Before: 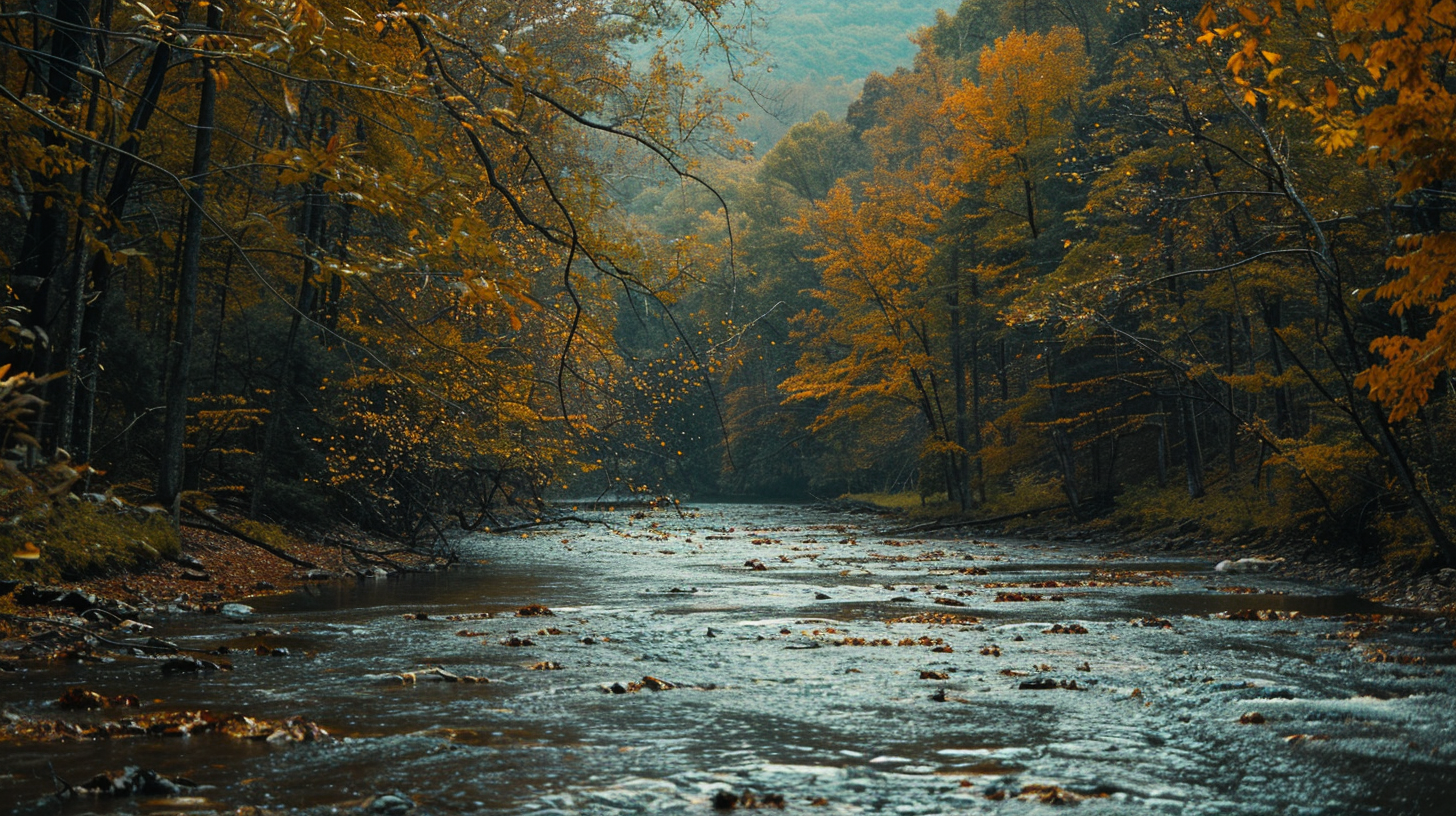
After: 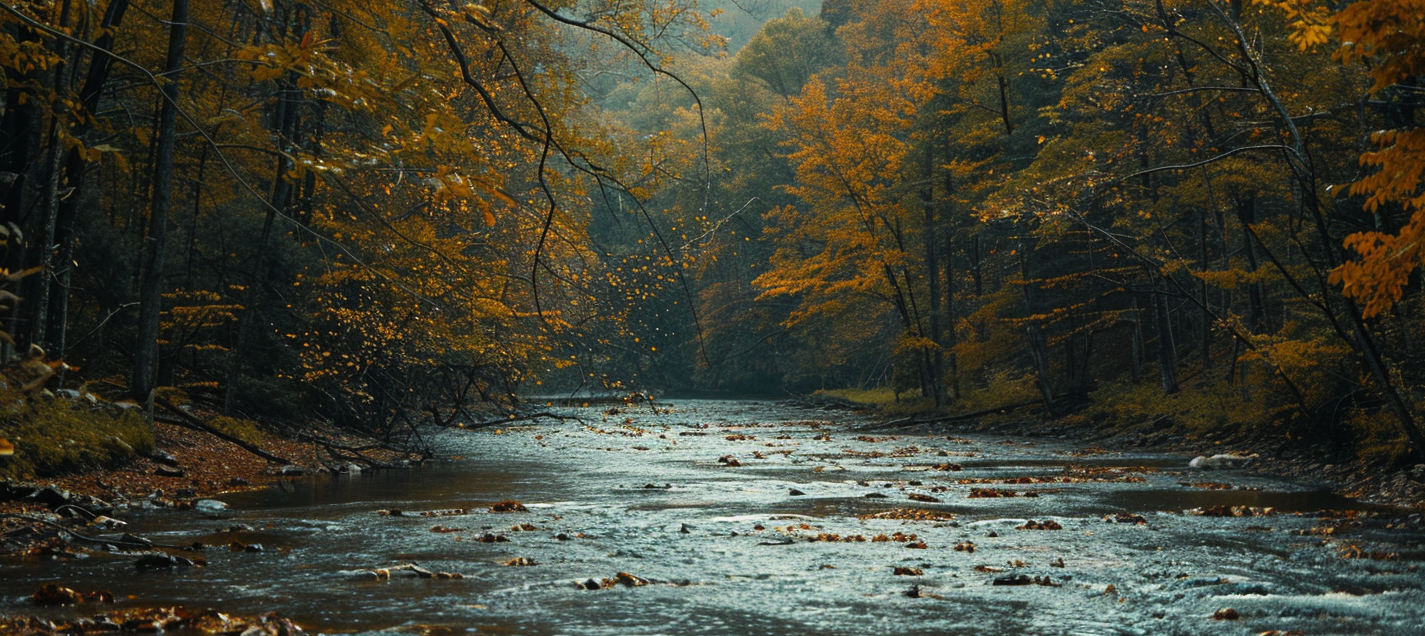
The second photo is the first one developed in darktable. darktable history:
crop and rotate: left 1.814%, top 12.818%, right 0.25%, bottom 9.225%
shadows and highlights: shadows 0, highlights 40
